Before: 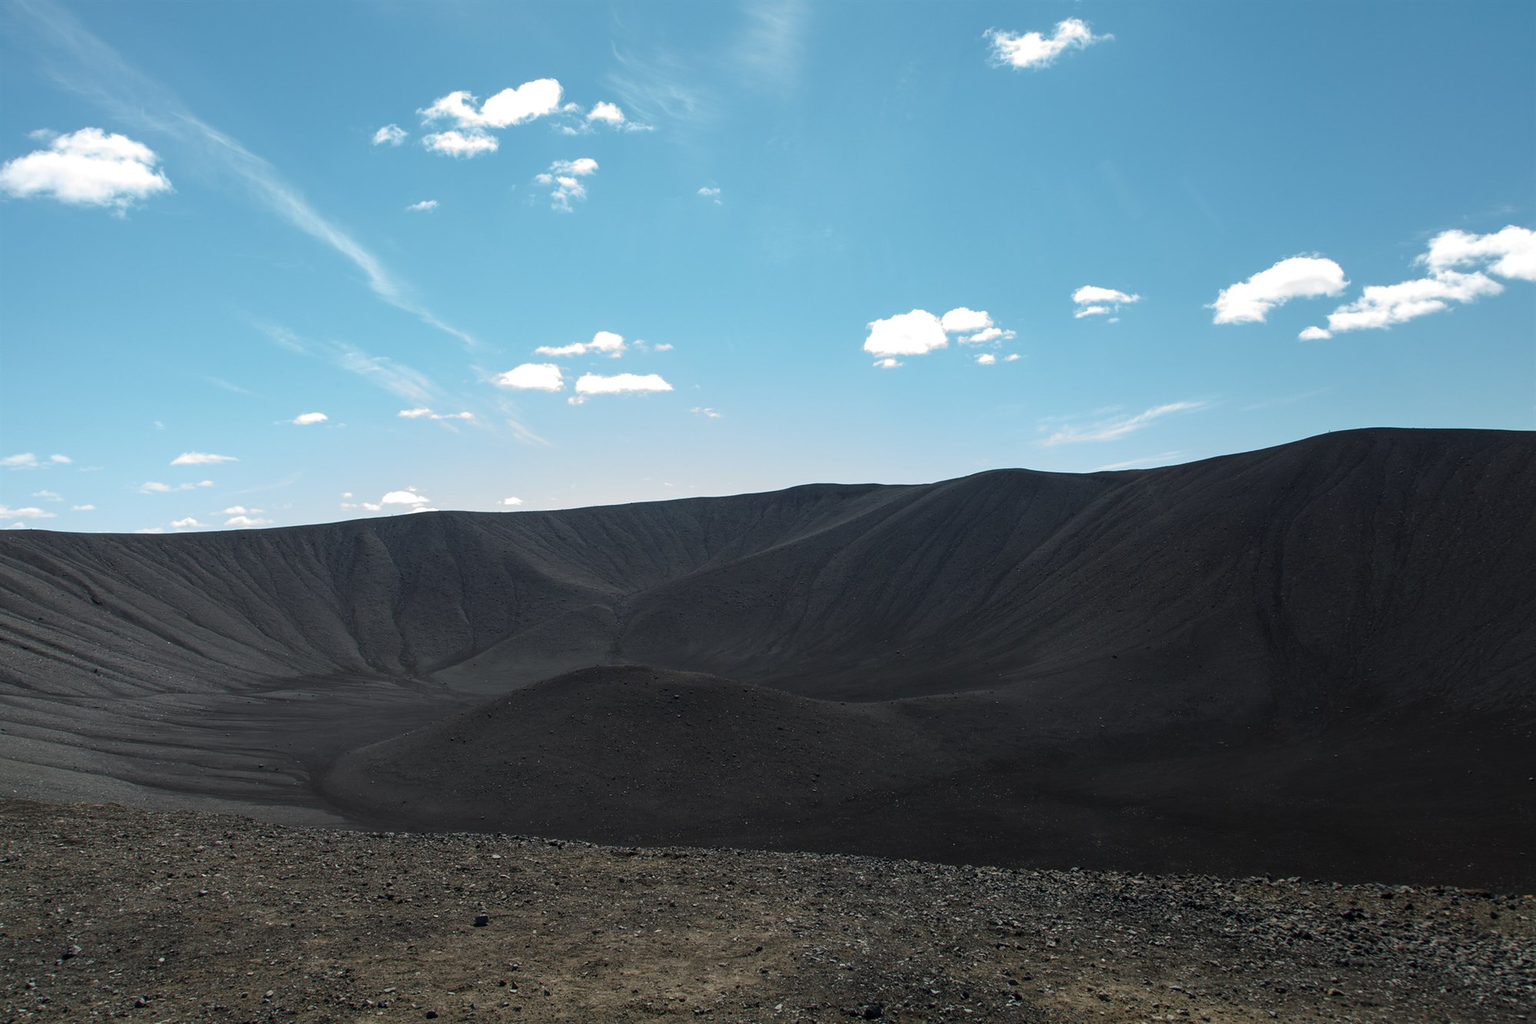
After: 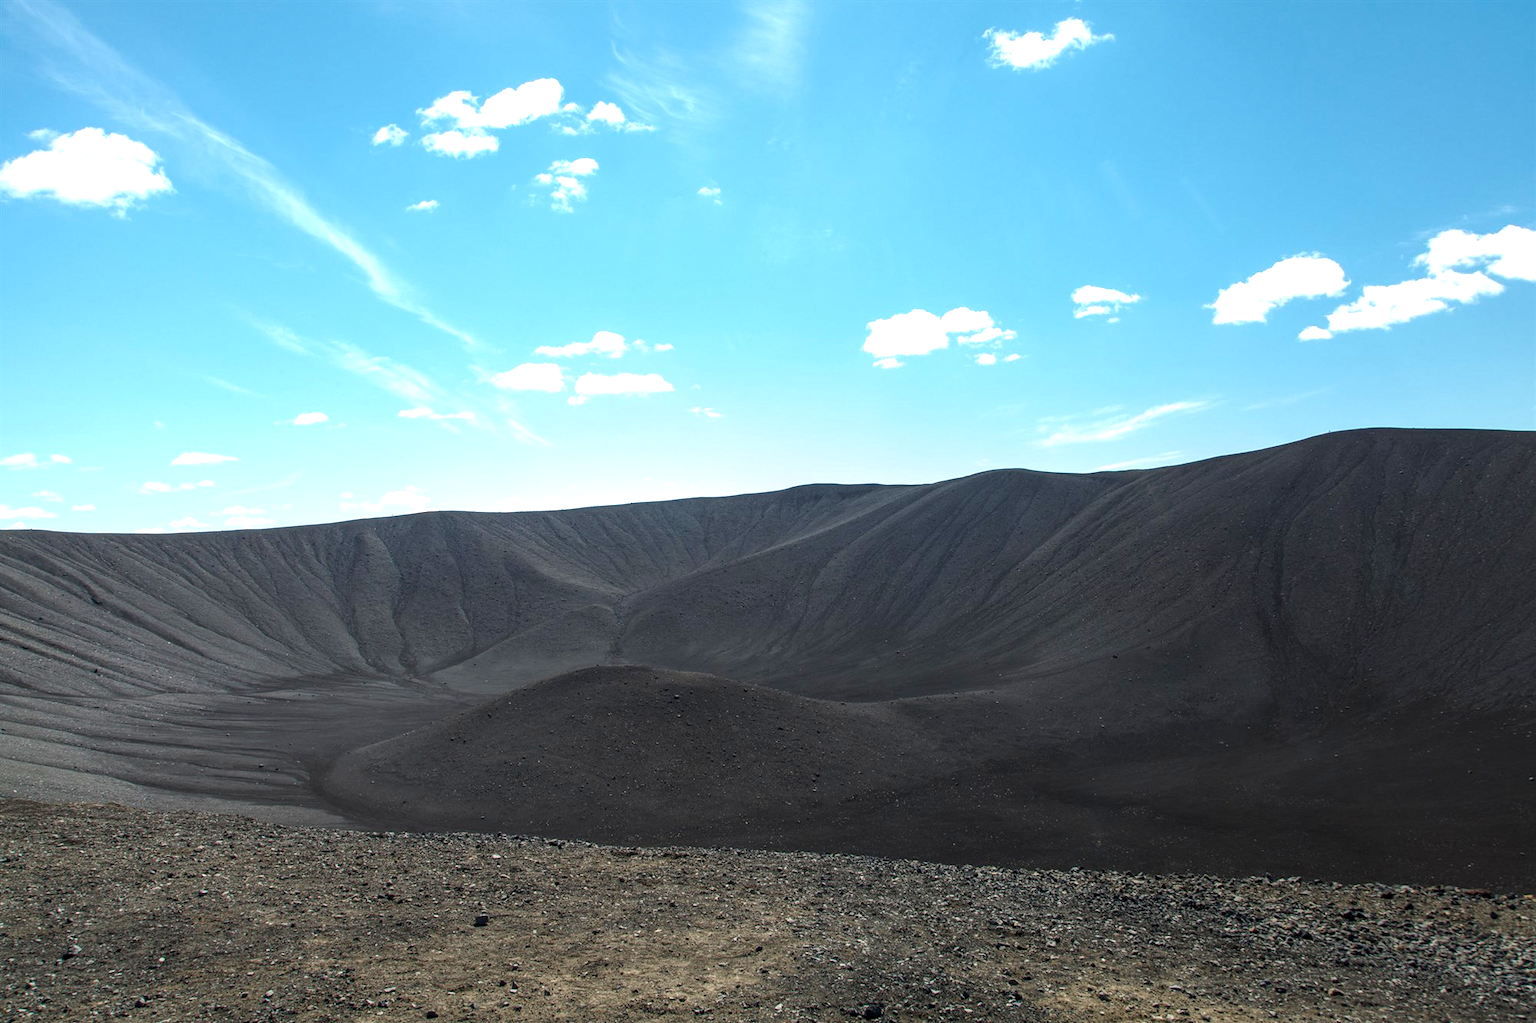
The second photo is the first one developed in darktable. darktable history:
exposure: black level correction 0, exposure 0.7 EV, compensate highlight preservation false
local contrast: on, module defaults
contrast brightness saturation: contrast 0.04, saturation 0.16
